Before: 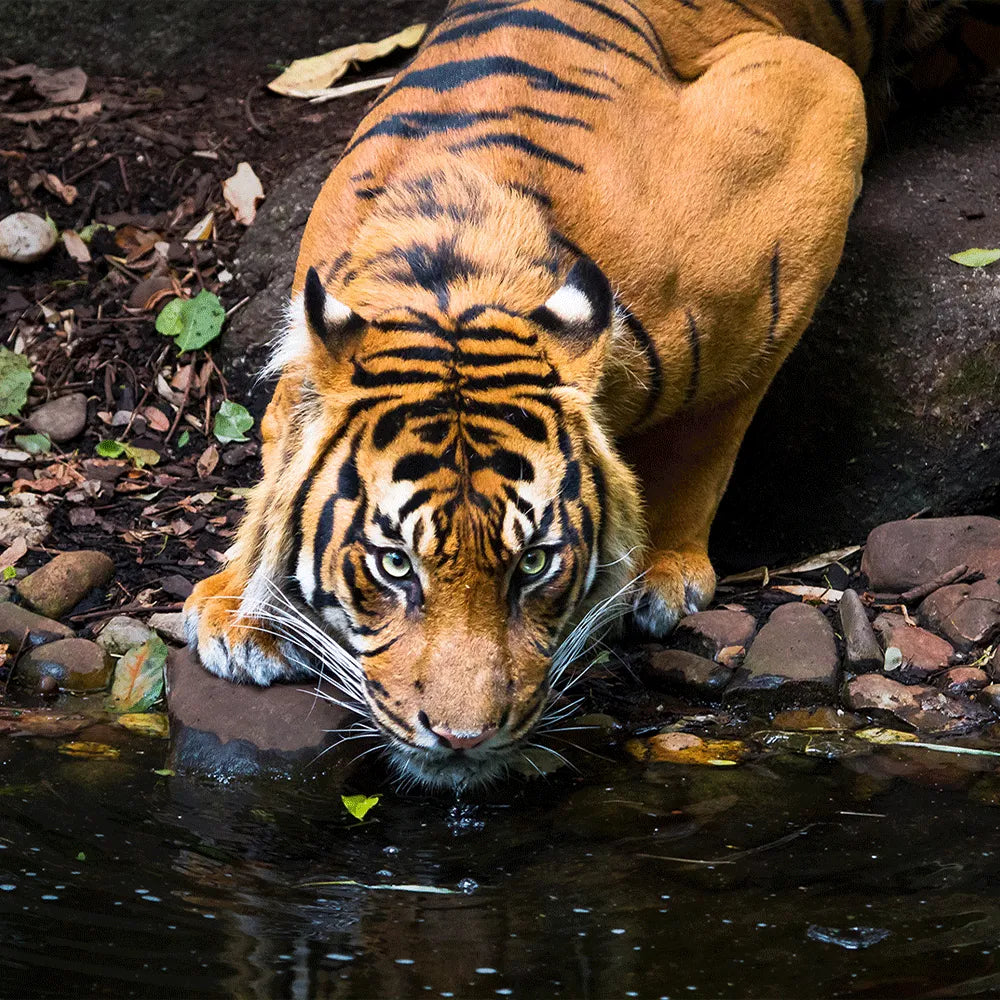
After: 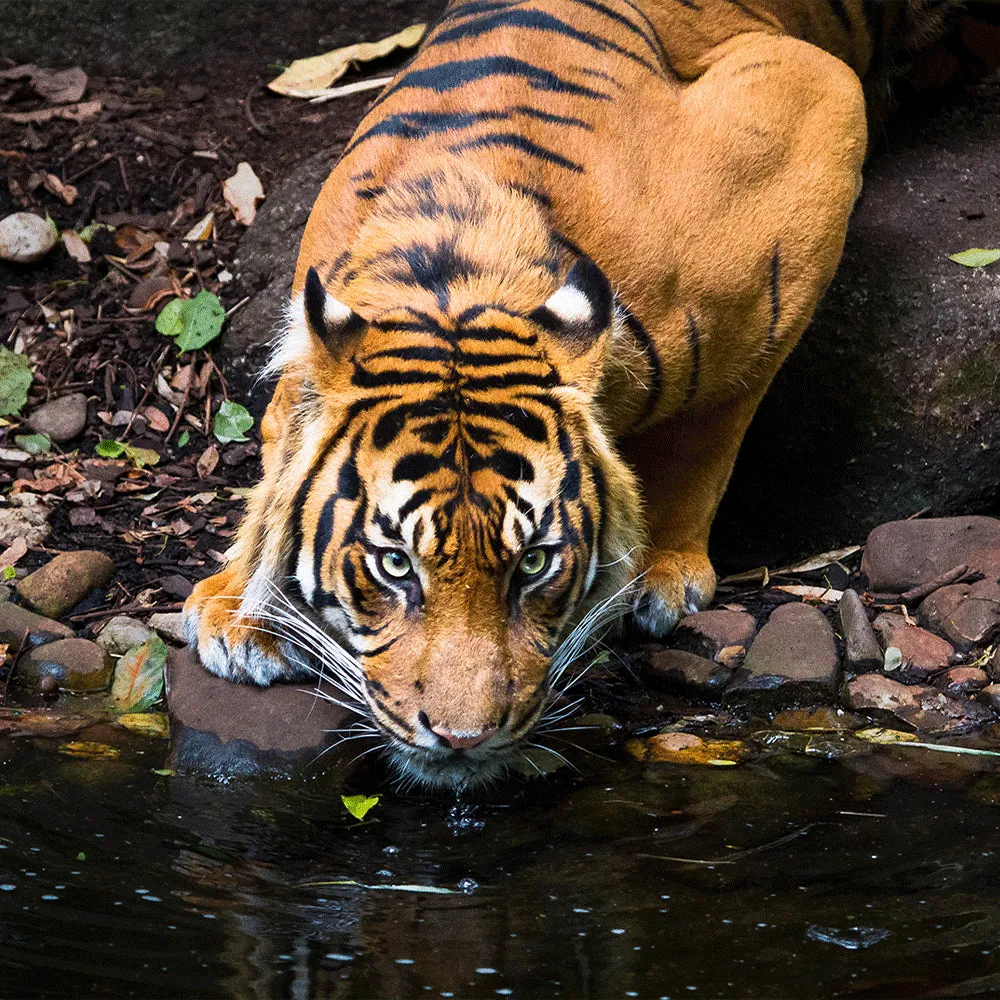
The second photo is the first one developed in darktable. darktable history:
white balance: red 1, blue 1
grain: coarseness 8.68 ISO, strength 31.94%
